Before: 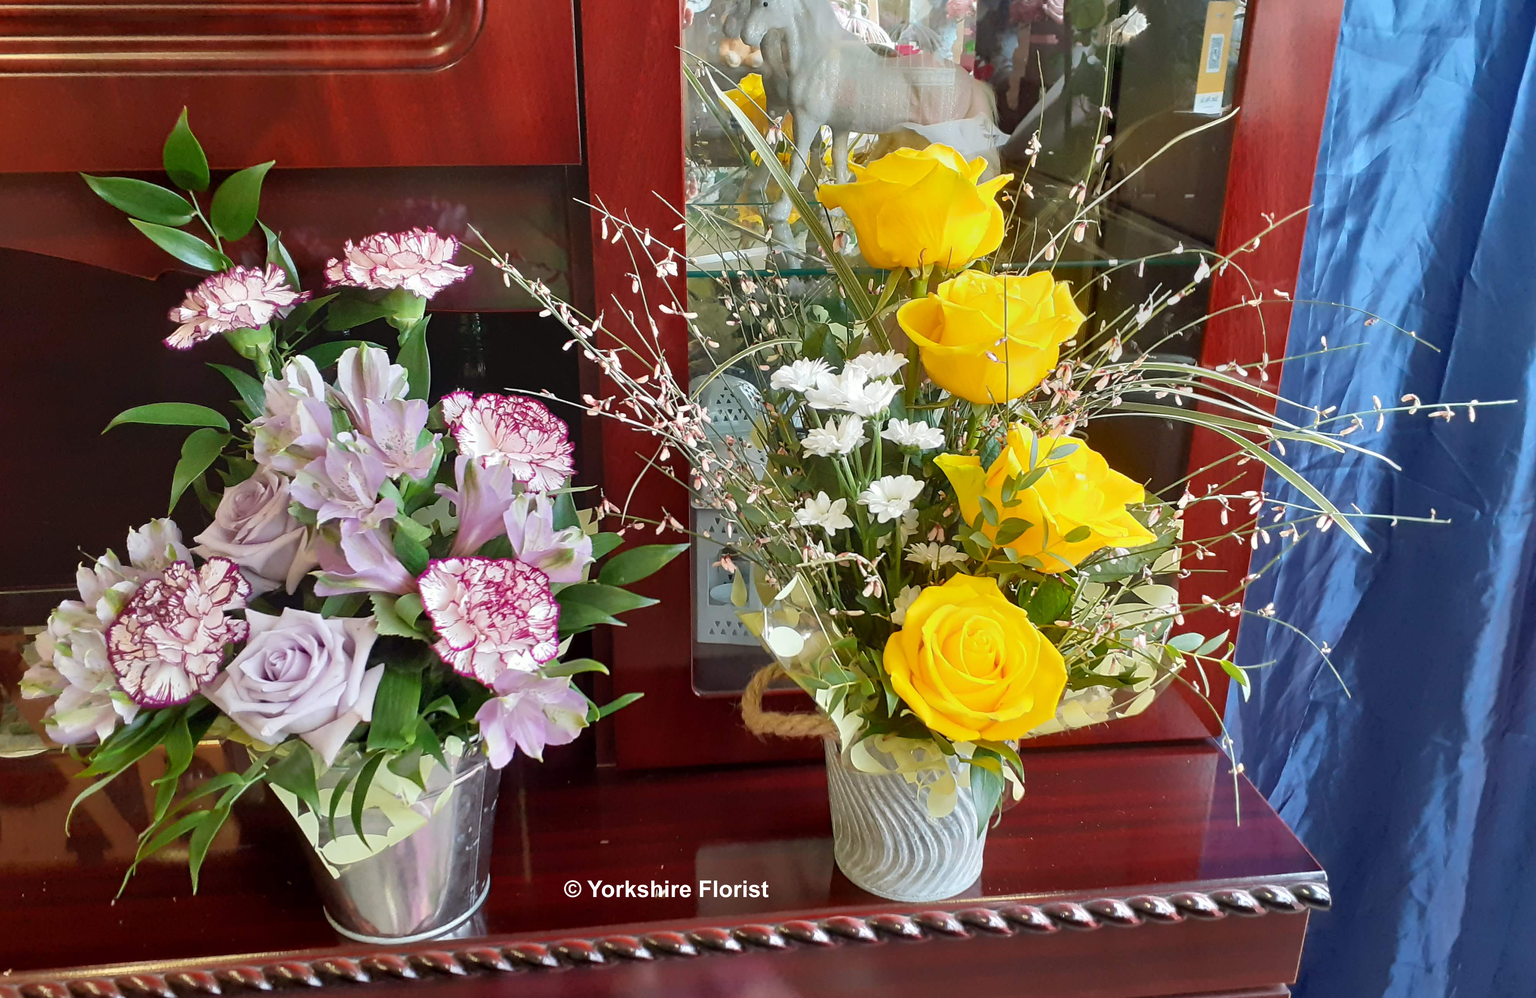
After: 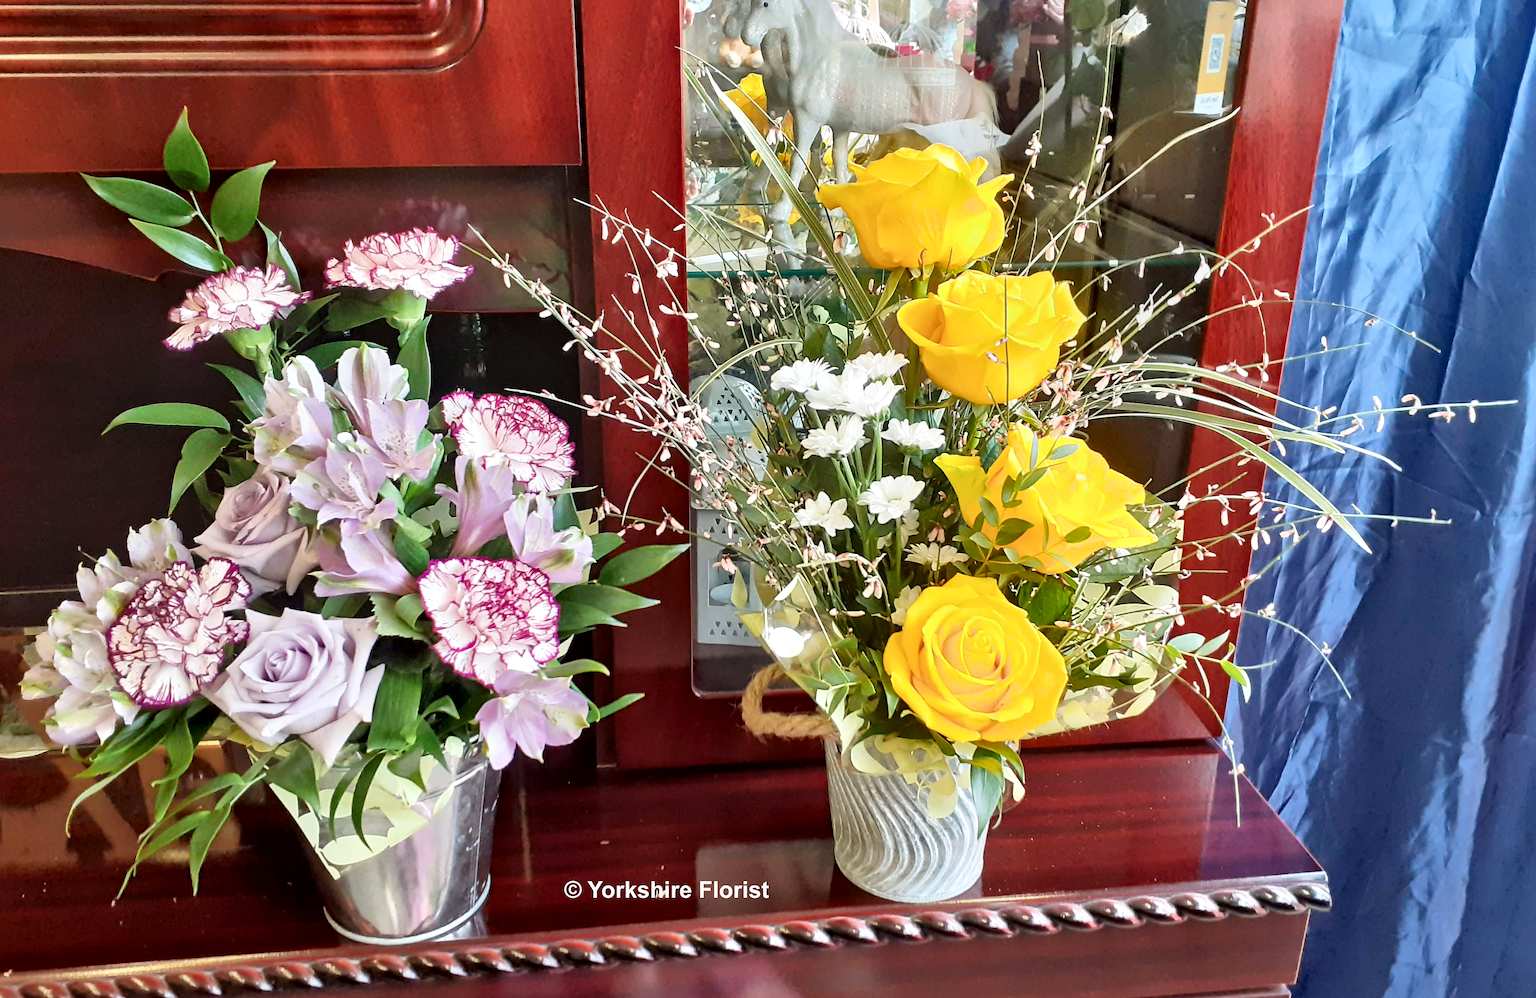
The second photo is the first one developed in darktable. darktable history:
tone equalizer: -8 EV 0.062 EV
filmic rgb: black relative exposure -14.13 EV, white relative exposure 3.37 EV, threshold 3.02 EV, hardness 7.95, contrast 0.985, enable highlight reconstruction true
exposure: black level correction 0, exposure 0.499 EV, compensate highlight preservation false
local contrast: mode bilateral grid, contrast 25, coarseness 59, detail 152%, midtone range 0.2
